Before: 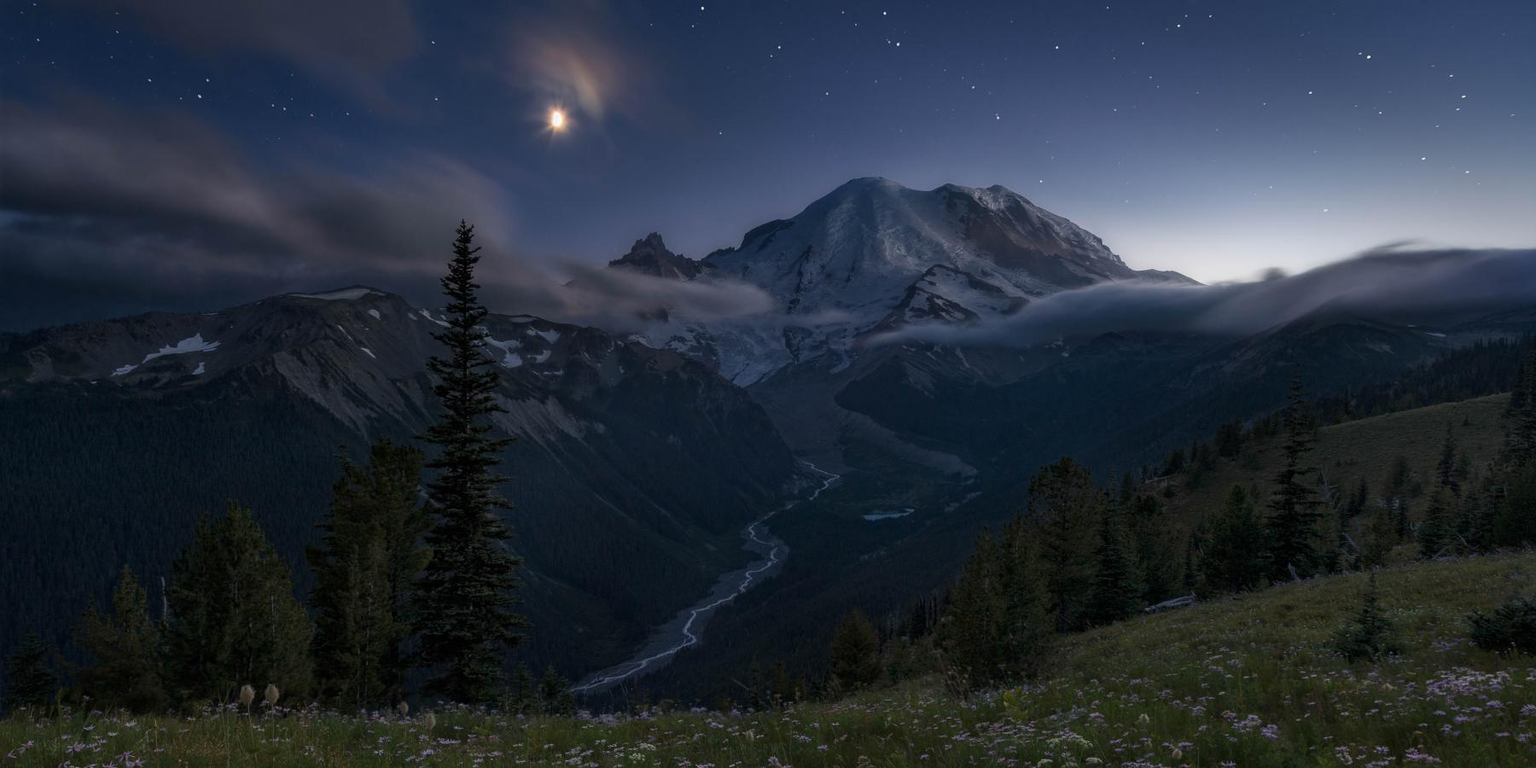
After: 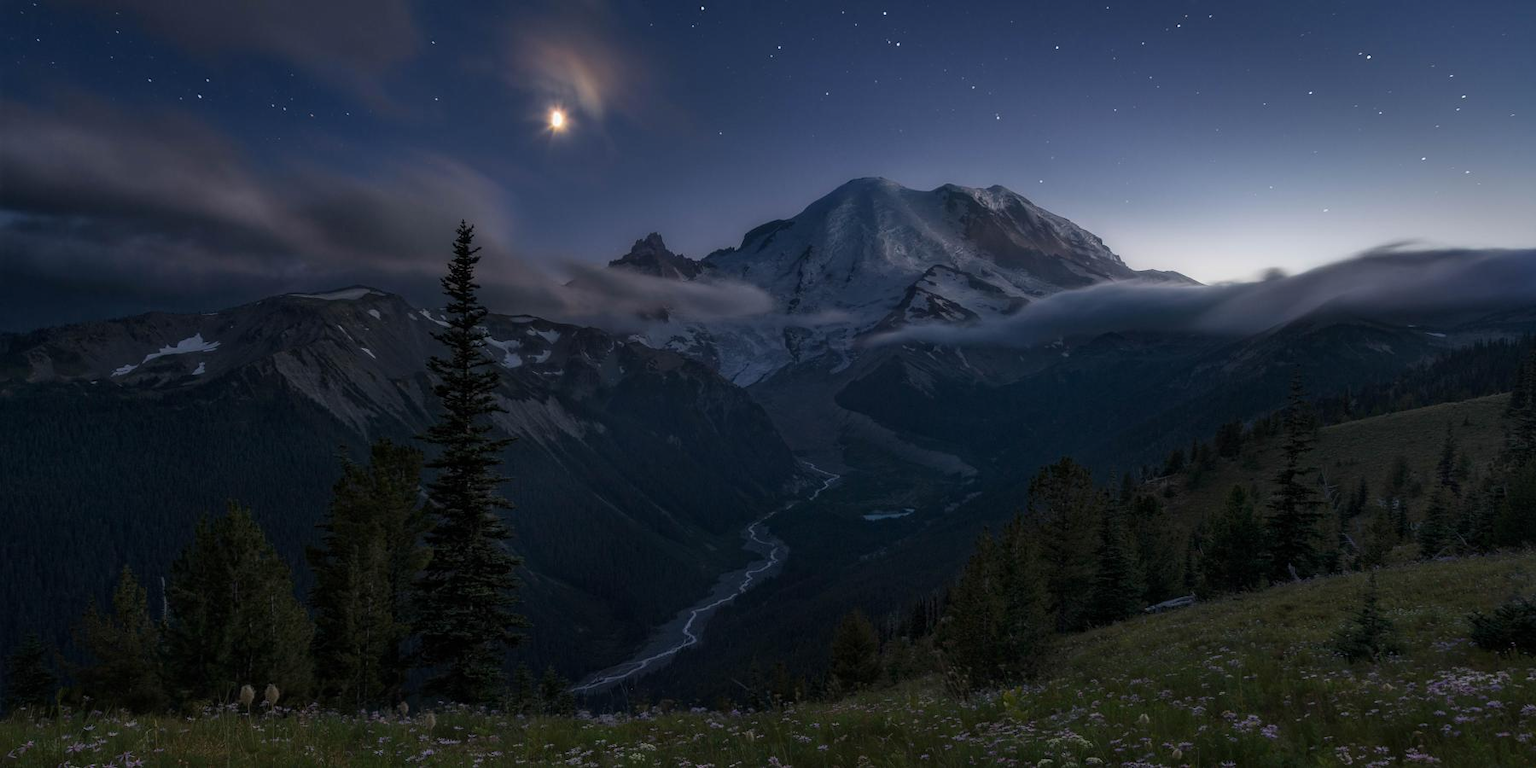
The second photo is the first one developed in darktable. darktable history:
exposure: exposure 0.02 EV, compensate highlight preservation false
graduated density: rotation -180°, offset 24.95
